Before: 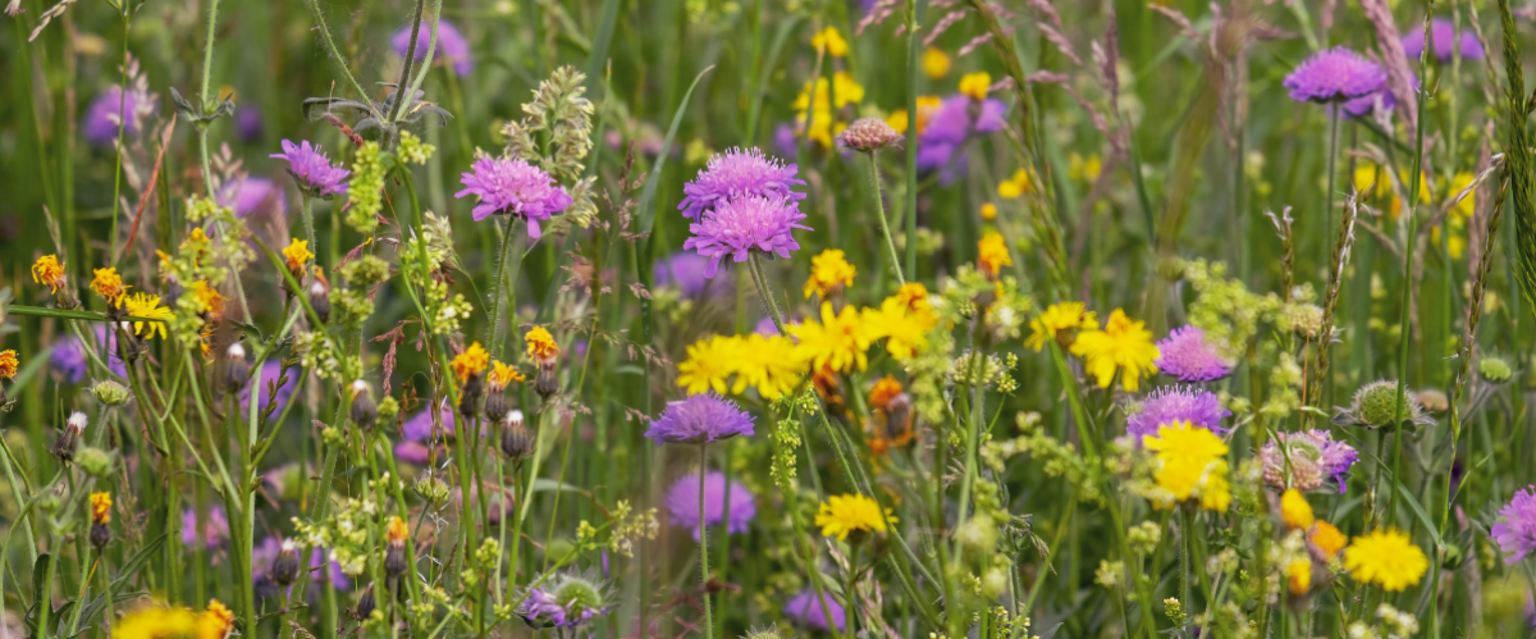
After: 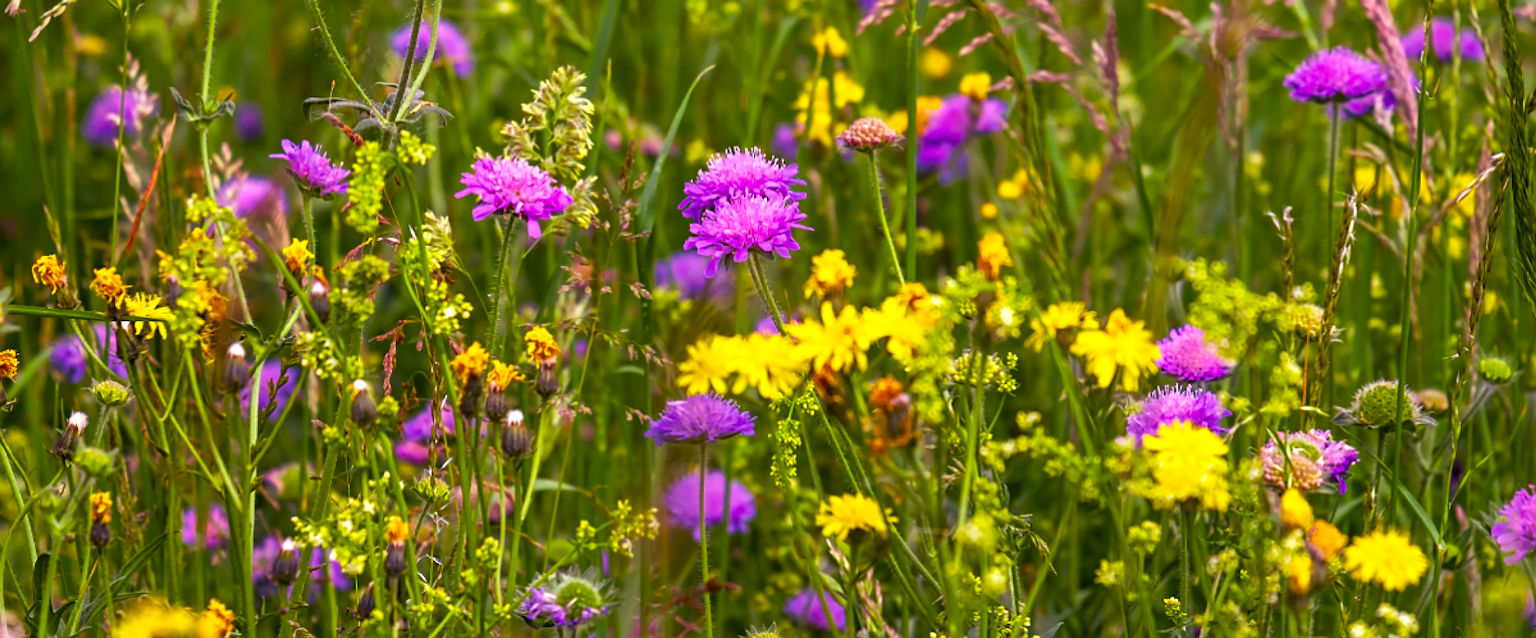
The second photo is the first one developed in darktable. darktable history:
velvia: on, module defaults
color balance rgb: linear chroma grading › global chroma 9%, perceptual saturation grading › global saturation 36%, perceptual saturation grading › shadows 35%, perceptual brilliance grading › global brilliance 15%, perceptual brilliance grading › shadows -35%, global vibrance 15%
sharpen: on, module defaults
